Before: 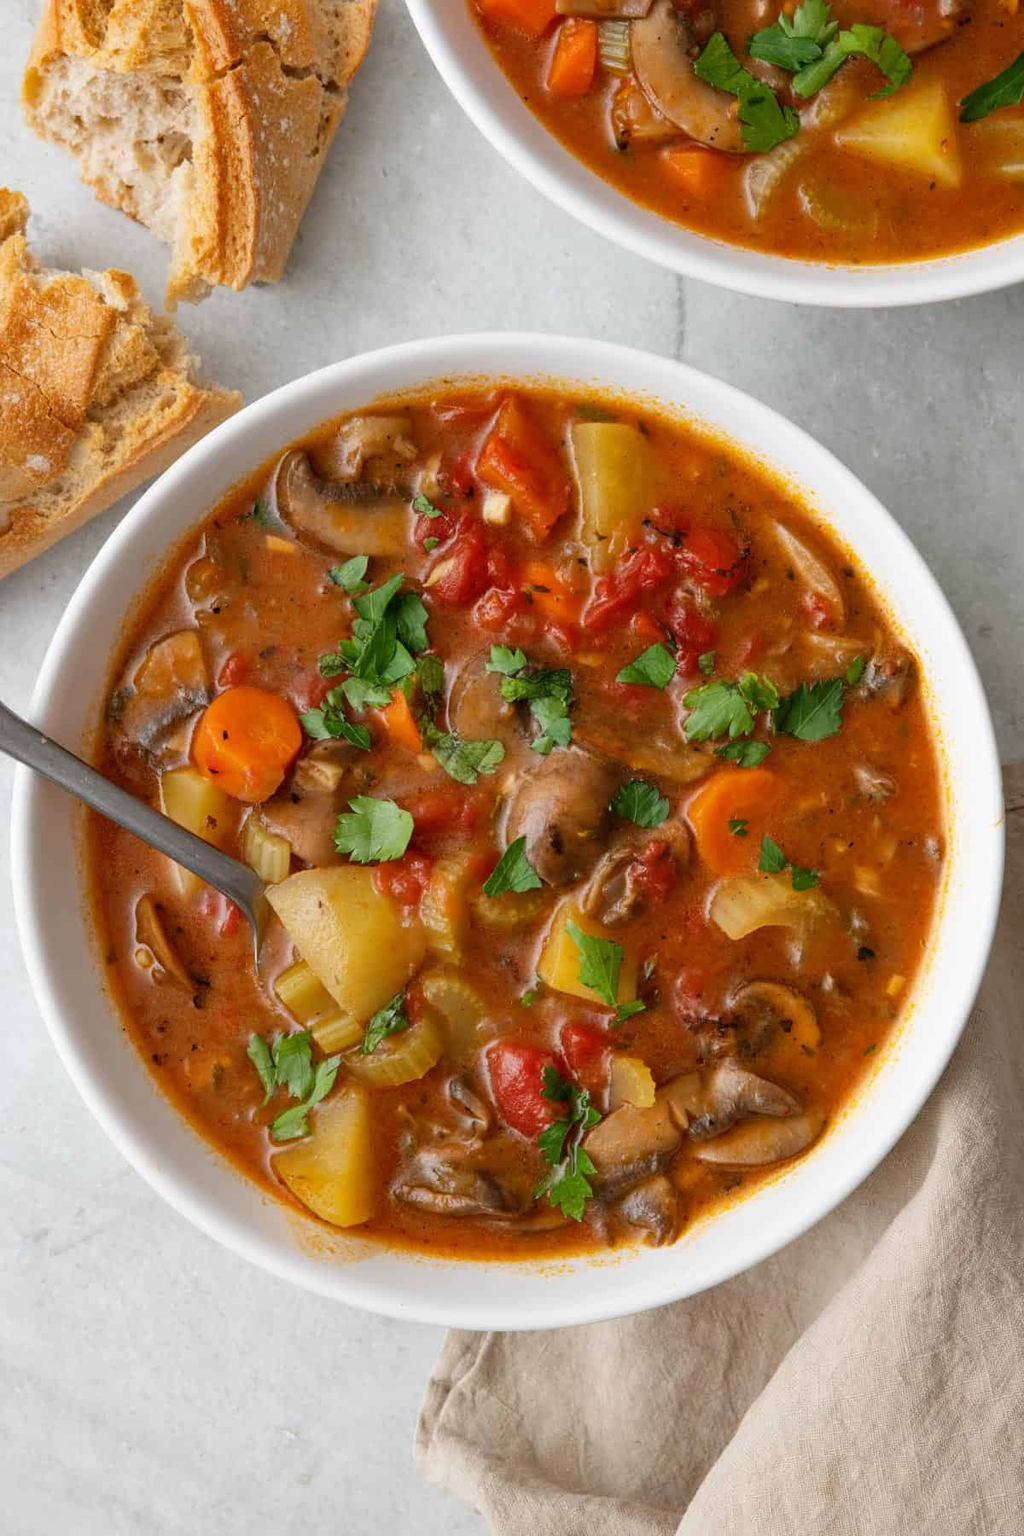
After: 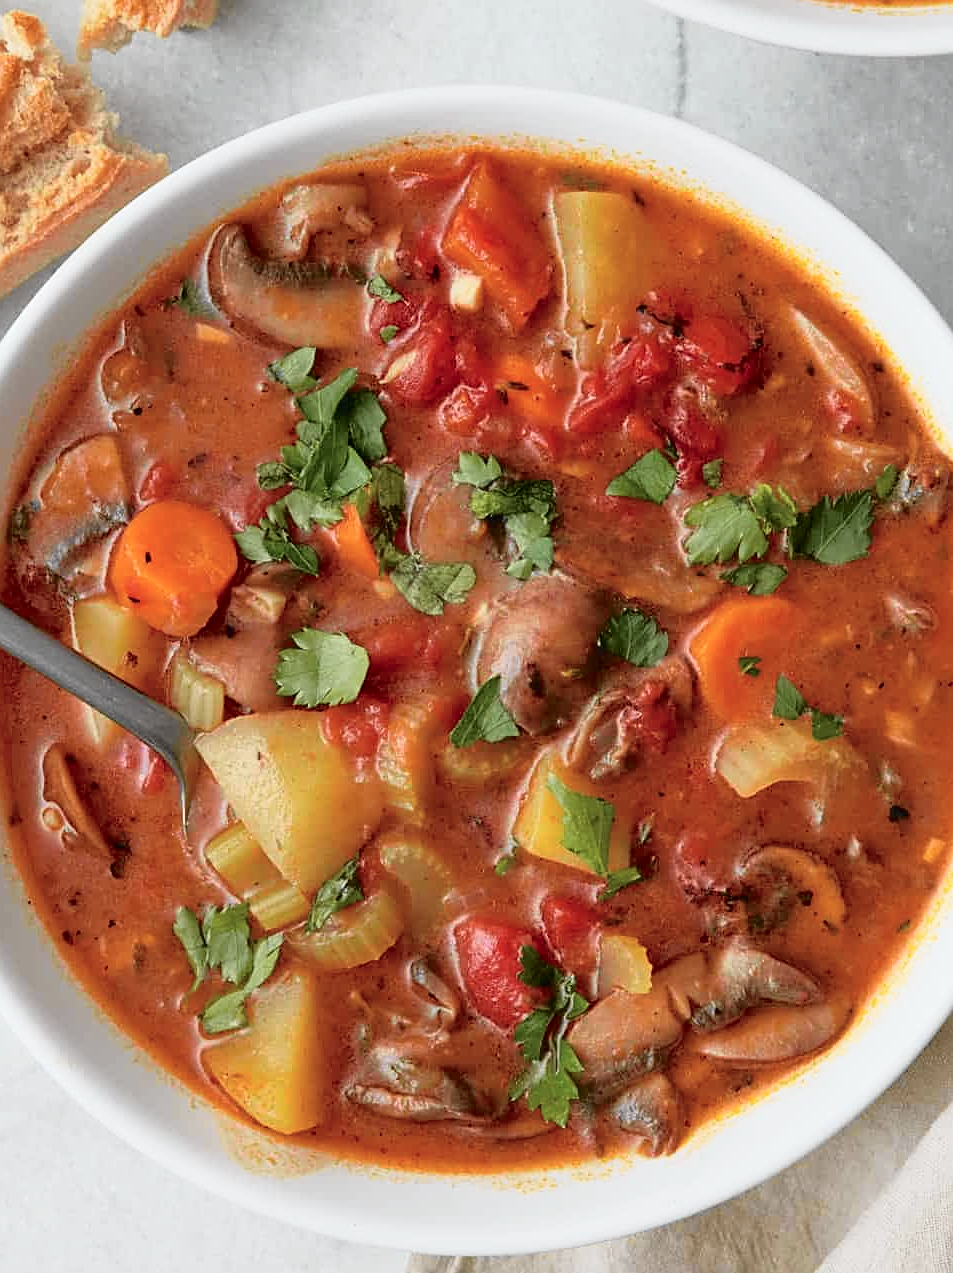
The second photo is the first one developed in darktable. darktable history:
crop: left 9.712%, top 16.928%, right 10.845%, bottom 12.332%
tone curve: curves: ch0 [(0, 0.009) (0.105, 0.08) (0.195, 0.18) (0.283, 0.316) (0.384, 0.434) (0.485, 0.531) (0.638, 0.69) (0.81, 0.872) (1, 0.977)]; ch1 [(0, 0) (0.161, 0.092) (0.35, 0.33) (0.379, 0.401) (0.456, 0.469) (0.502, 0.5) (0.525, 0.514) (0.586, 0.617) (0.635, 0.655) (1, 1)]; ch2 [(0, 0) (0.371, 0.362) (0.437, 0.437) (0.48, 0.49) (0.53, 0.515) (0.56, 0.571) (0.622, 0.606) (1, 1)], color space Lab, independent channels, preserve colors none
sharpen: on, module defaults
white balance: red 0.986, blue 1.01
